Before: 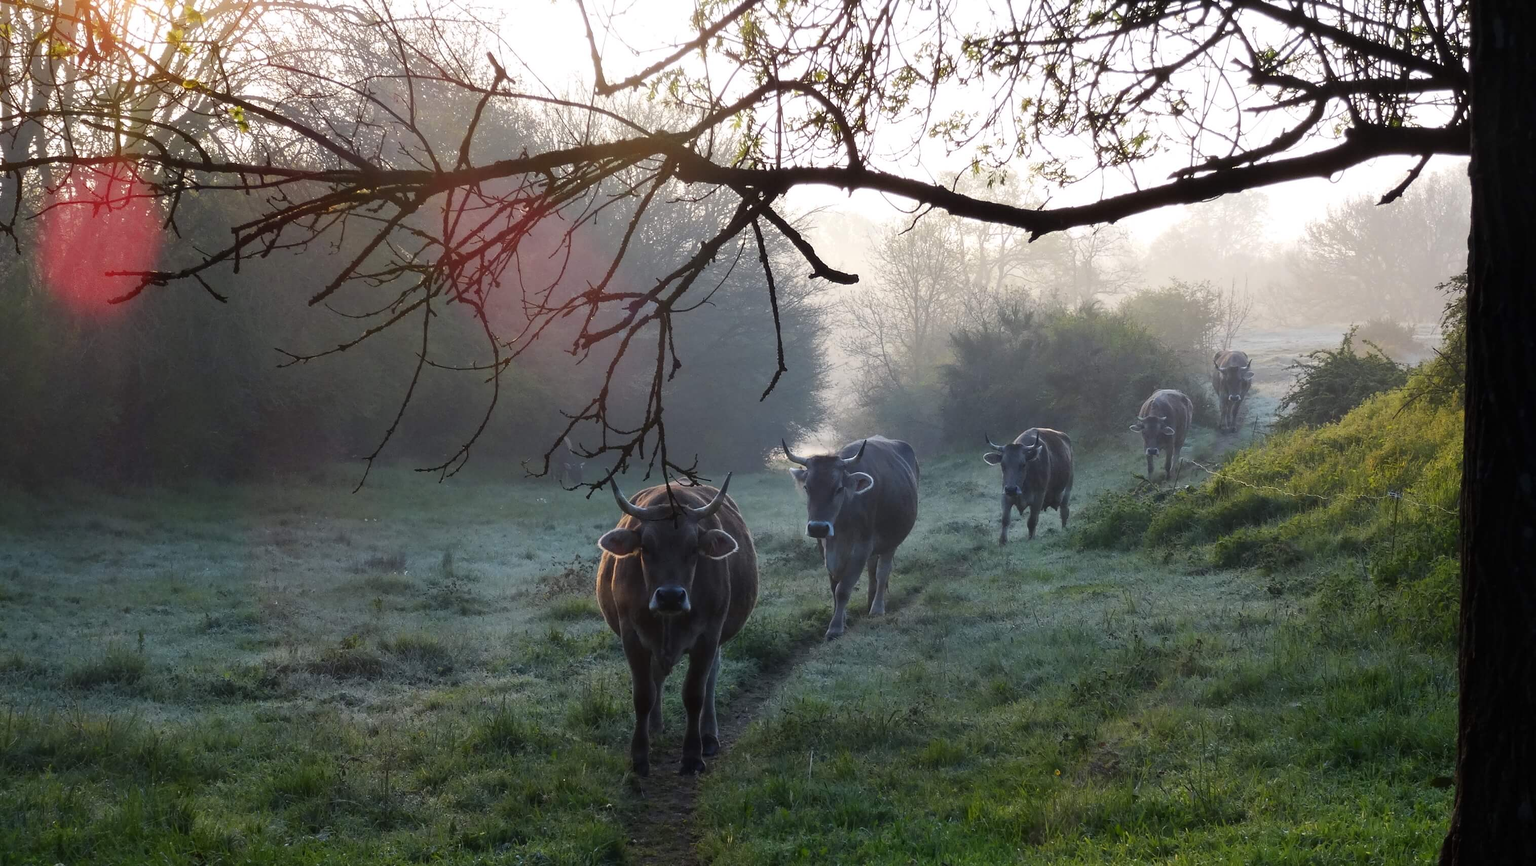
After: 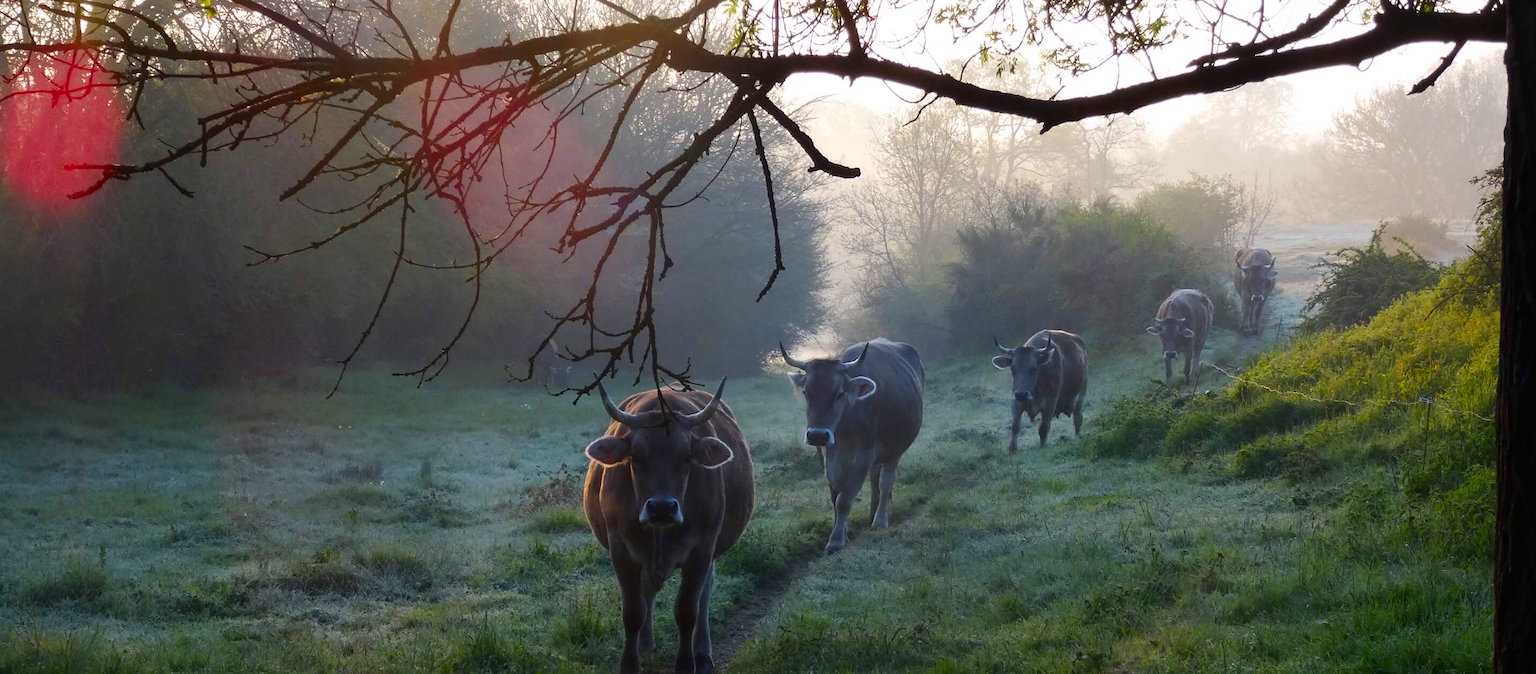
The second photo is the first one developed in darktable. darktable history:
contrast brightness saturation: brightness -0.016, saturation 0.354
crop and rotate: left 2.901%, top 13.395%, right 2.383%, bottom 12.738%
